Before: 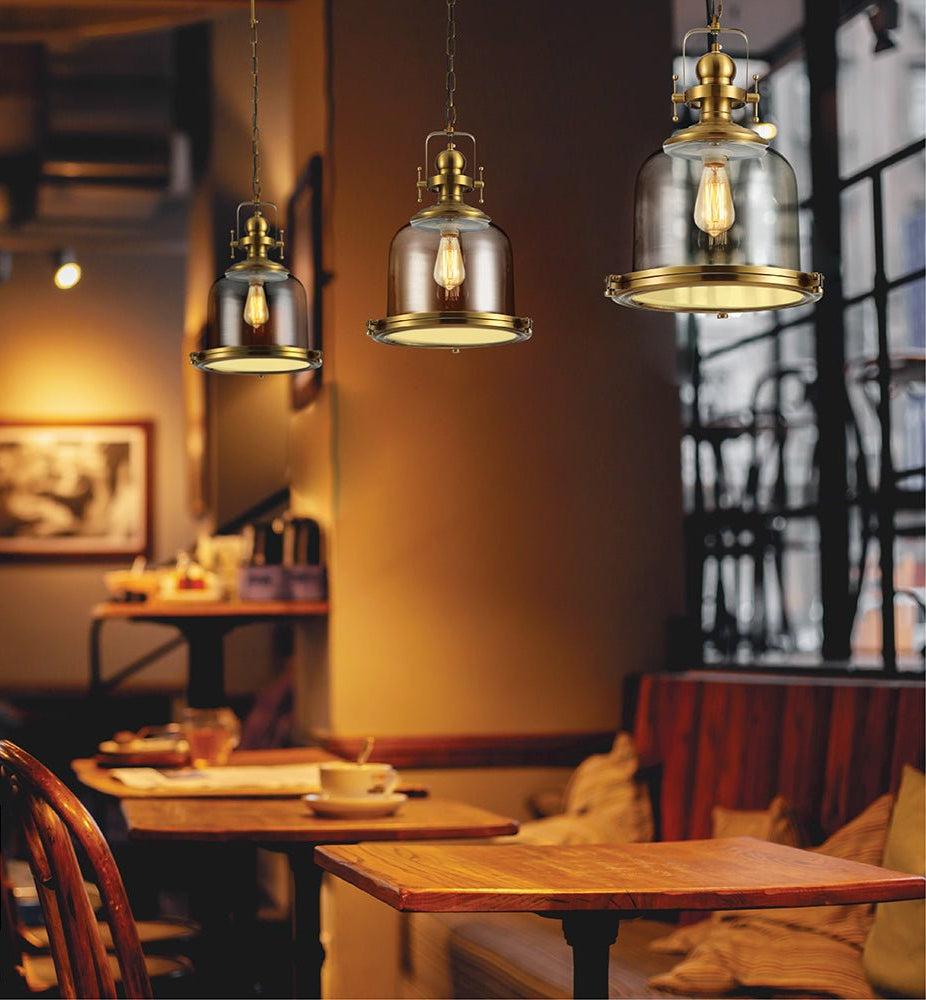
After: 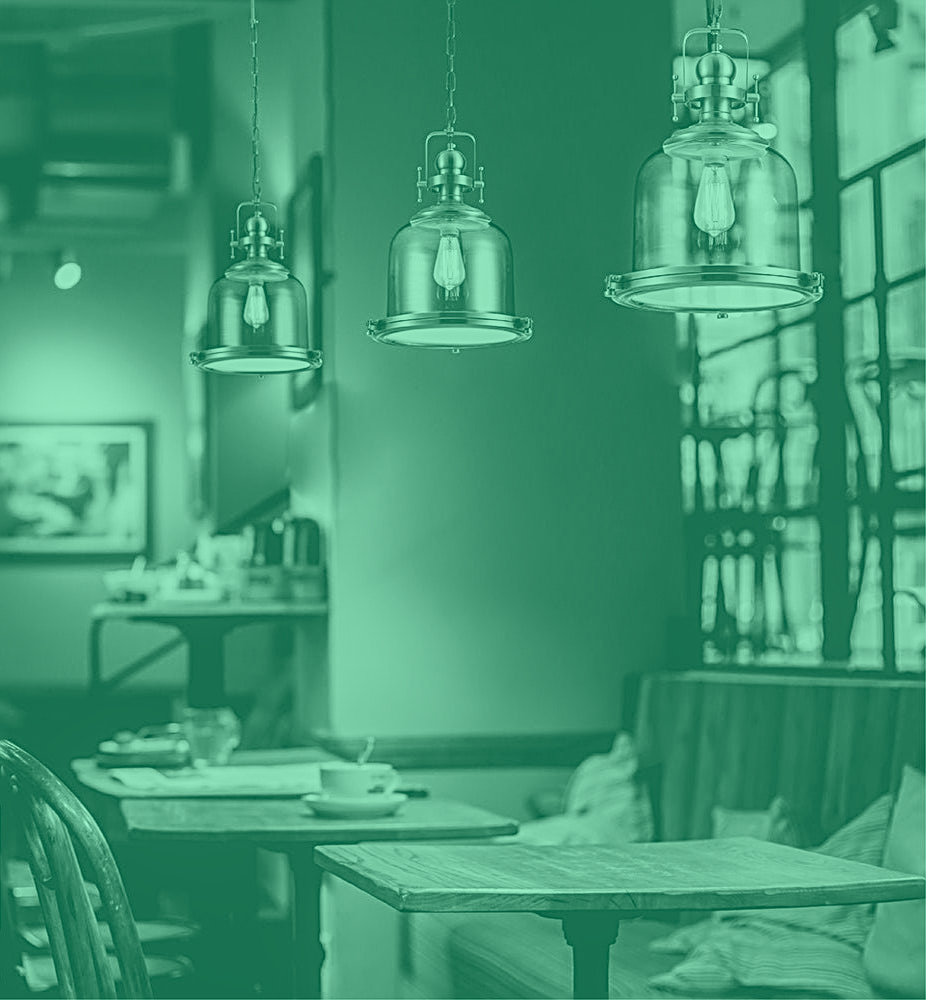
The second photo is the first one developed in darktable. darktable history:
sharpen: radius 2.817, amount 0.715
color balance rgb: perceptual saturation grading › global saturation 20%, perceptual saturation grading › highlights -50%, perceptual saturation grading › shadows 30%
local contrast: on, module defaults
color correction: highlights a* 15.03, highlights b* -25.07
colorize: hue 147.6°, saturation 65%, lightness 21.64%
exposure: black level correction -0.005, exposure 0.054 EV, compensate highlight preservation false
contrast brightness saturation: contrast 0.2, brightness 0.16, saturation 0.22
white balance: red 0.967, blue 1.049
